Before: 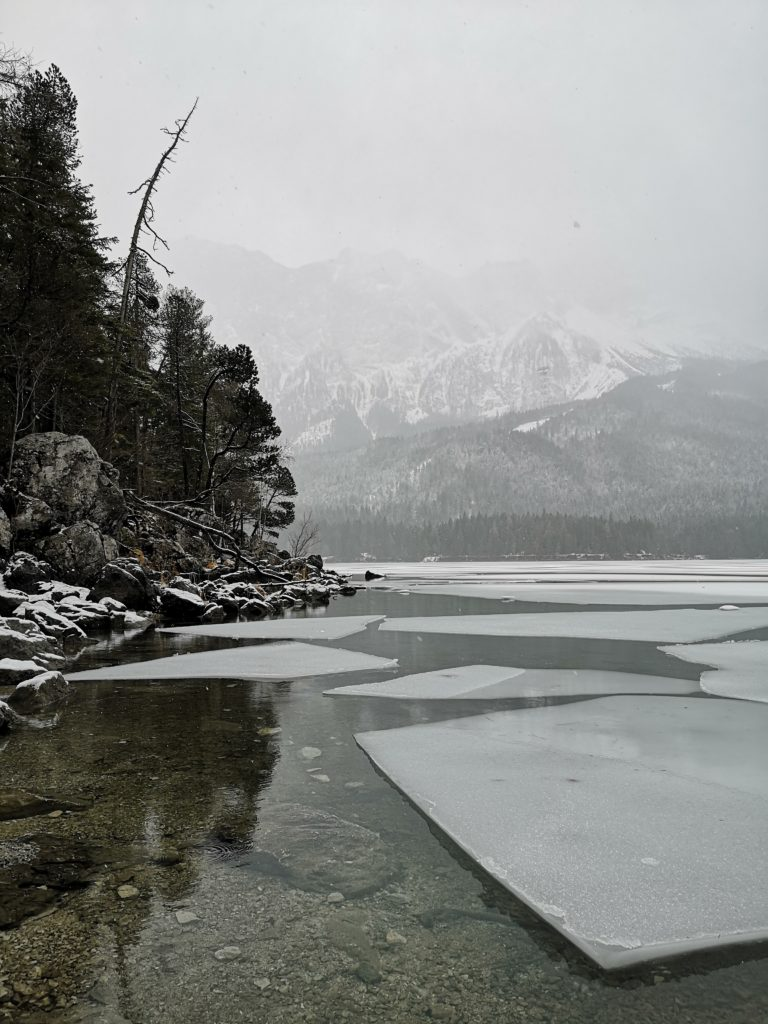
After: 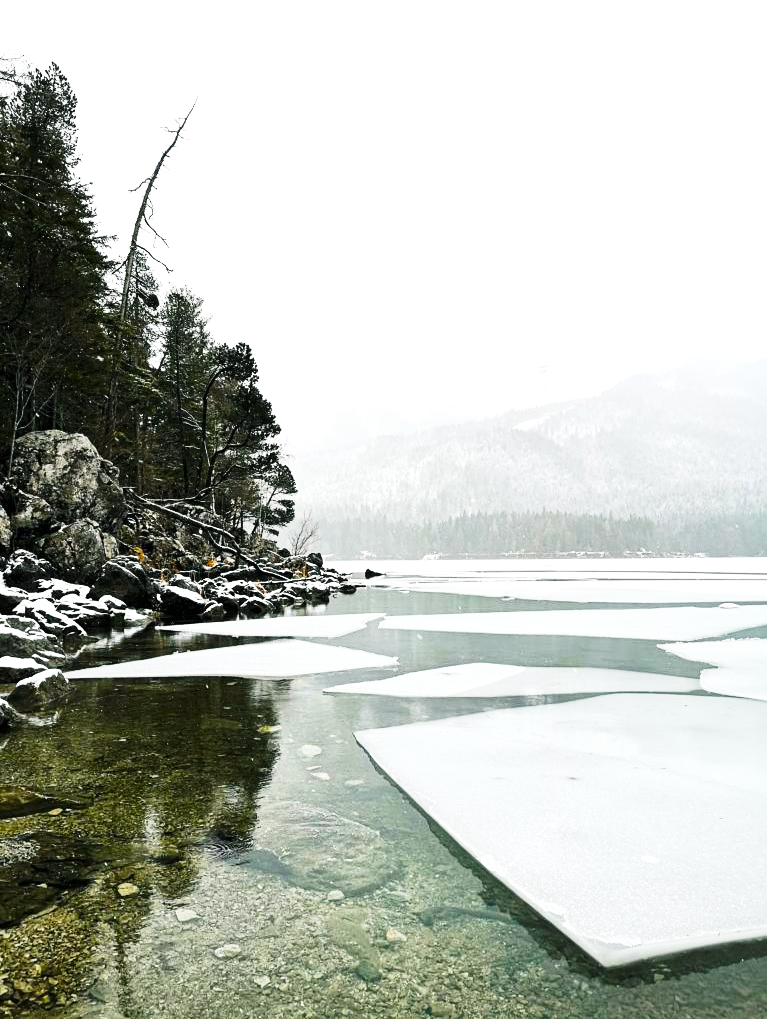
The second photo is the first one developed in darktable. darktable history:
exposure: black level correction 0, exposure 0.696 EV, compensate highlight preservation false
color balance rgb: shadows lift › luminance -7.868%, shadows lift › chroma 2.212%, shadows lift › hue 168.07°, linear chroma grading › global chroma 15.631%, perceptual saturation grading › global saturation 19.844%, perceptual brilliance grading › highlights 19.97%, perceptual brilliance grading › mid-tones 19.359%, perceptual brilliance grading › shadows -19.643%, saturation formula JzAzBz (2021)
base curve: curves: ch0 [(0, 0) (0.028, 0.03) (0.121, 0.232) (0.46, 0.748) (0.859, 0.968) (1, 1)], preserve colors none
crop: top 0.227%, bottom 0.166%
tone curve: curves: ch0 [(0, 0) (0.15, 0.17) (0.452, 0.437) (0.611, 0.588) (0.751, 0.749) (1, 1)]; ch1 [(0, 0) (0.325, 0.327) (0.412, 0.45) (0.453, 0.484) (0.5, 0.499) (0.541, 0.55) (0.617, 0.612) (0.695, 0.697) (1, 1)]; ch2 [(0, 0) (0.386, 0.397) (0.452, 0.459) (0.505, 0.498) (0.524, 0.547) (0.574, 0.566) (0.633, 0.641) (1, 1)], preserve colors none
